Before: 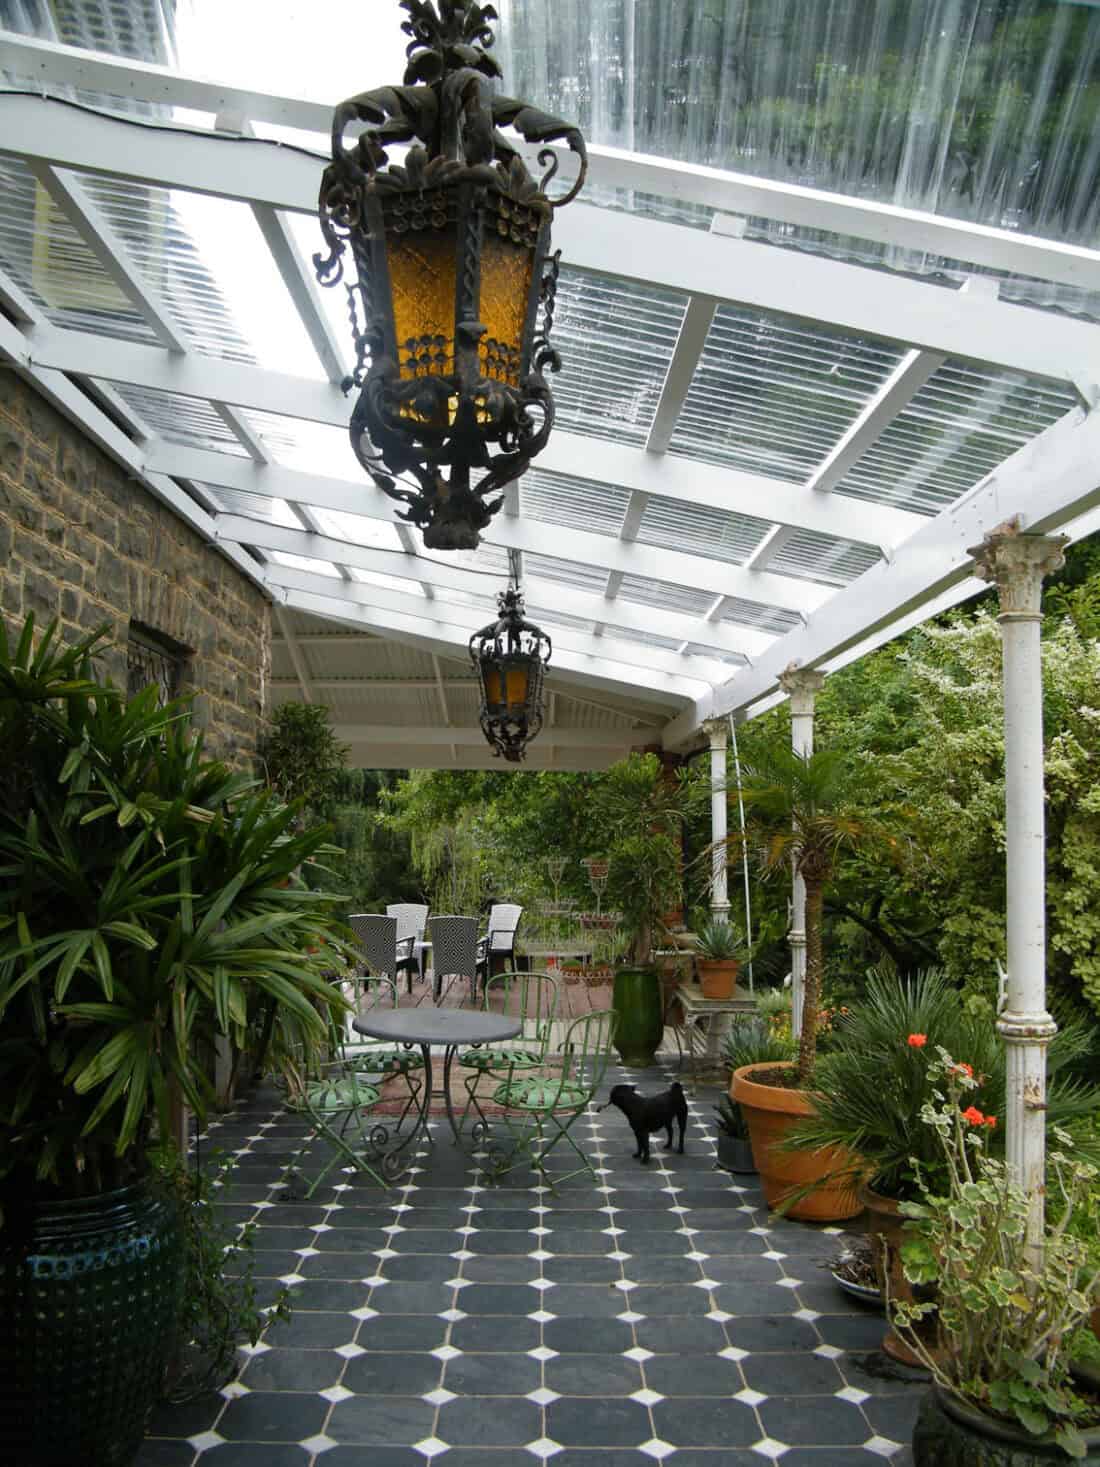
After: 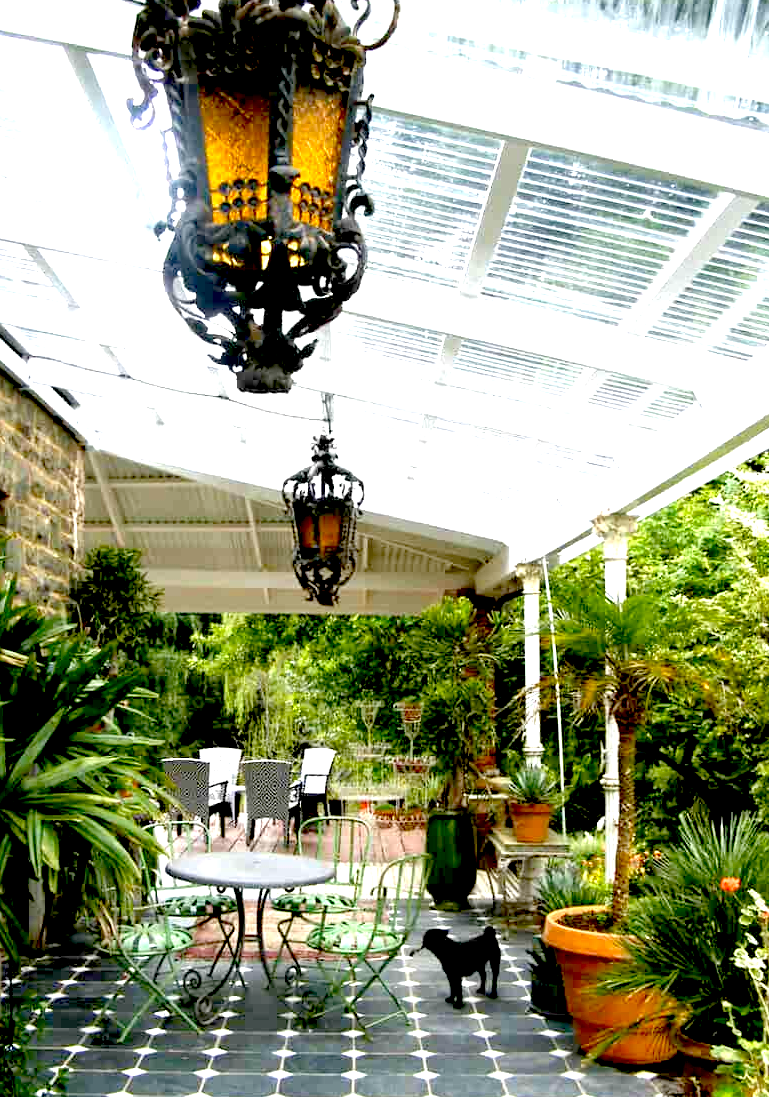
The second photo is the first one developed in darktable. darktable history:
crop and rotate: left 17.046%, top 10.659%, right 12.989%, bottom 14.553%
exposure: black level correction 0.016, exposure 1.774 EV, compensate highlight preservation false
